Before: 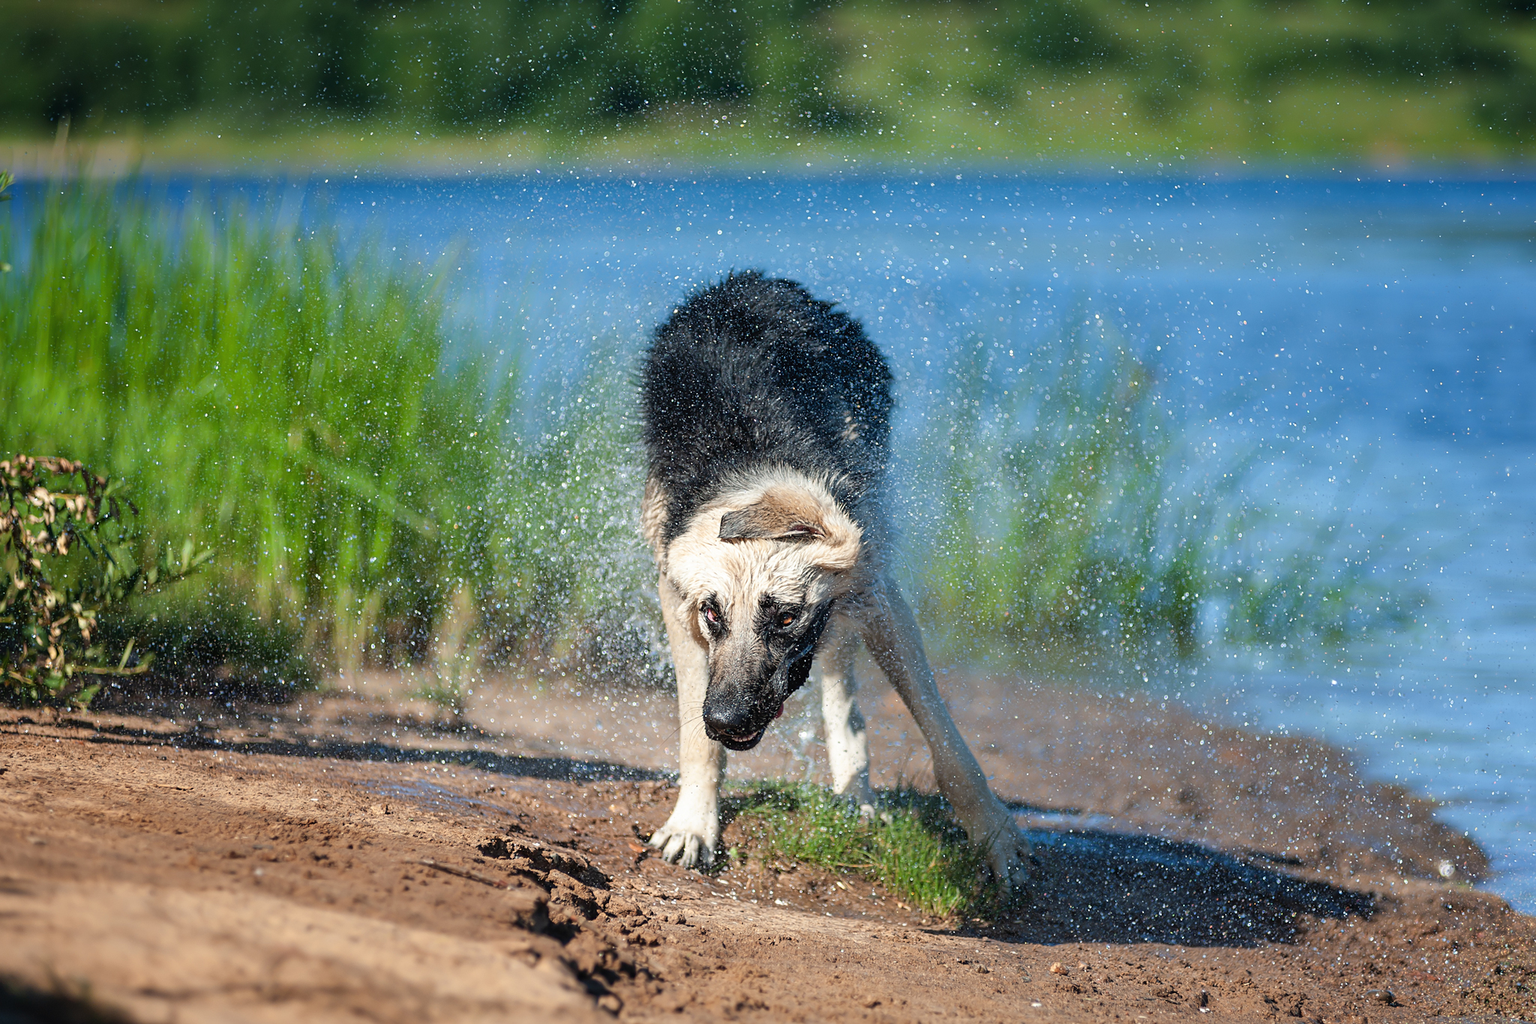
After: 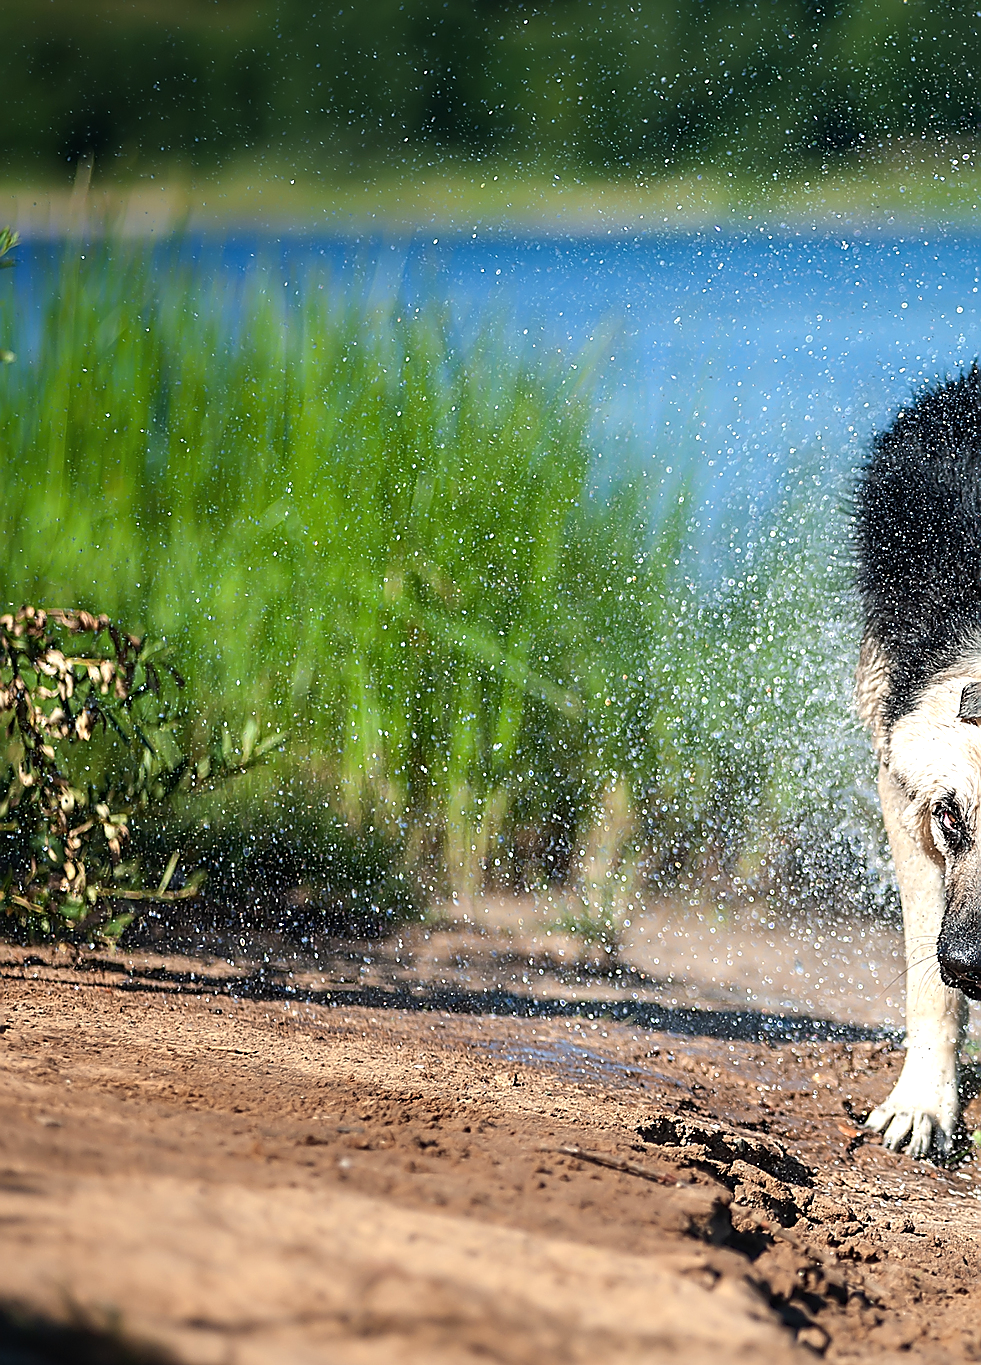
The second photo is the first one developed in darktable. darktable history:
sharpen: radius 1.428, amount 1.24, threshold 0.735
tone equalizer: -8 EV -0.377 EV, -7 EV -0.366 EV, -6 EV -0.347 EV, -5 EV -0.22 EV, -3 EV 0.242 EV, -2 EV 0.321 EV, -1 EV 0.384 EV, +0 EV 0.428 EV, edges refinement/feathering 500, mask exposure compensation -1.57 EV, preserve details guided filter
crop and rotate: left 0.01%, top 0%, right 52.057%
